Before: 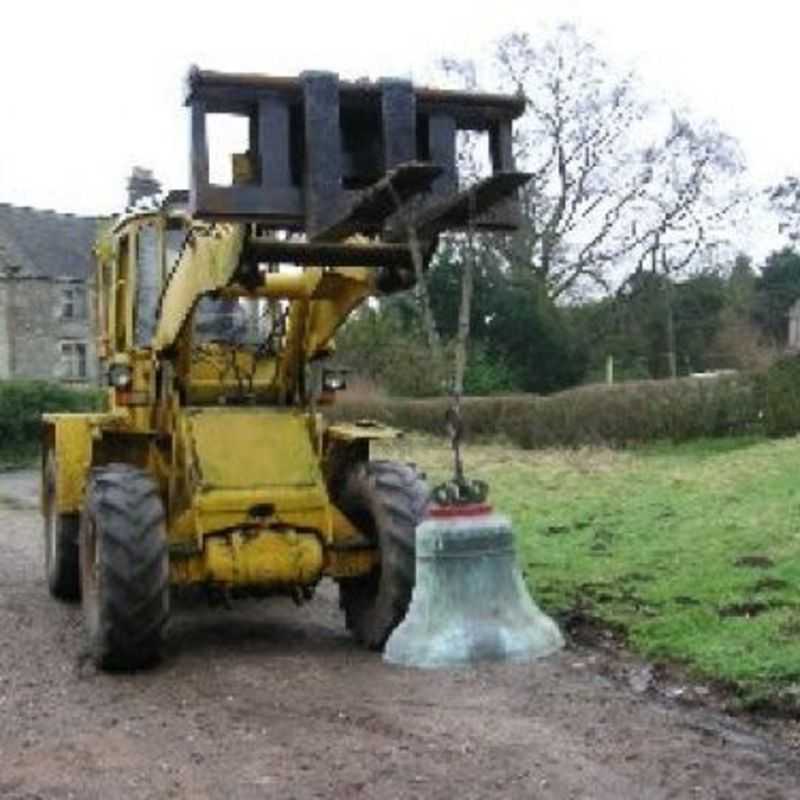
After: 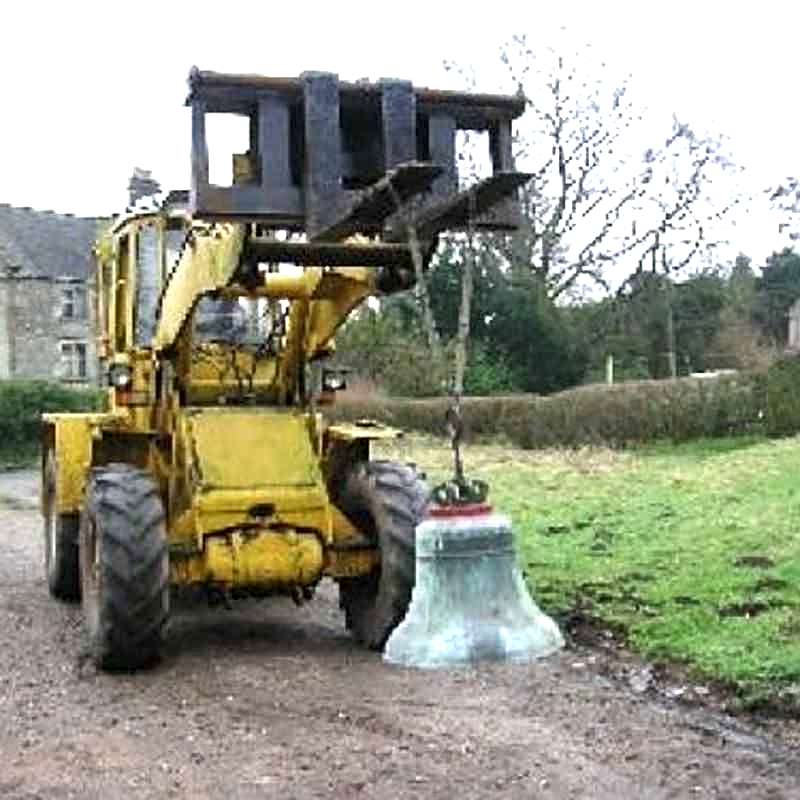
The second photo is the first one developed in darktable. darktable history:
exposure: black level correction 0, exposure 0.7 EV, compensate exposure bias true, compensate highlight preservation false
tone equalizer: on, module defaults
sharpen: radius 2.676, amount 0.669
local contrast: mode bilateral grid, contrast 20, coarseness 50, detail 120%, midtone range 0.2
